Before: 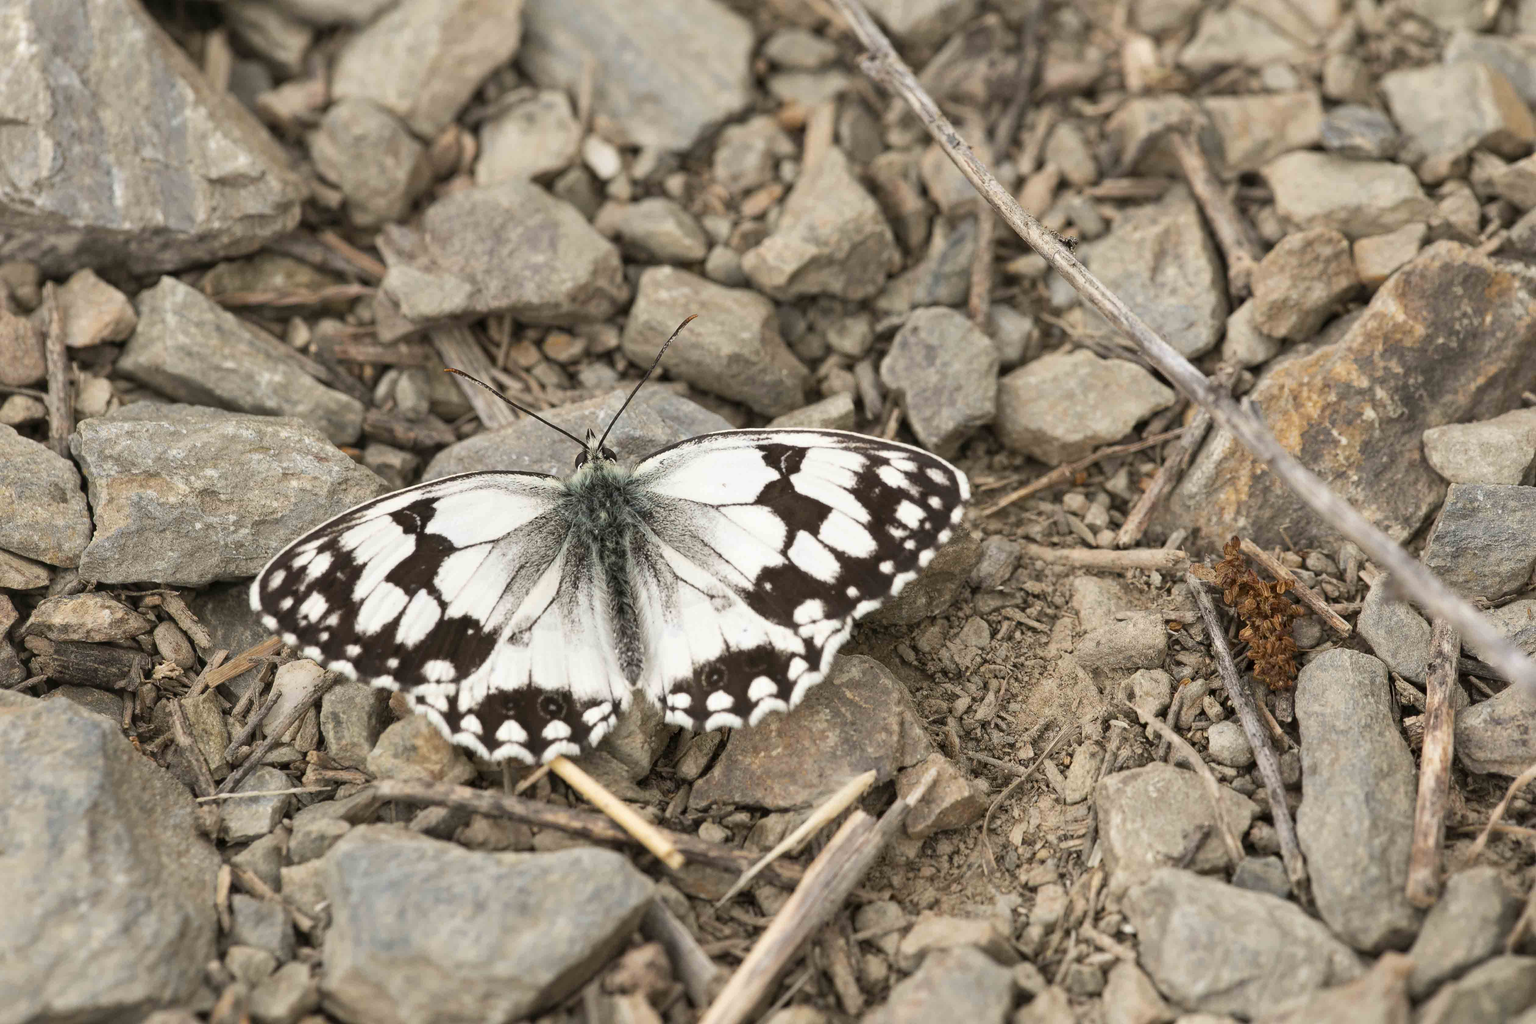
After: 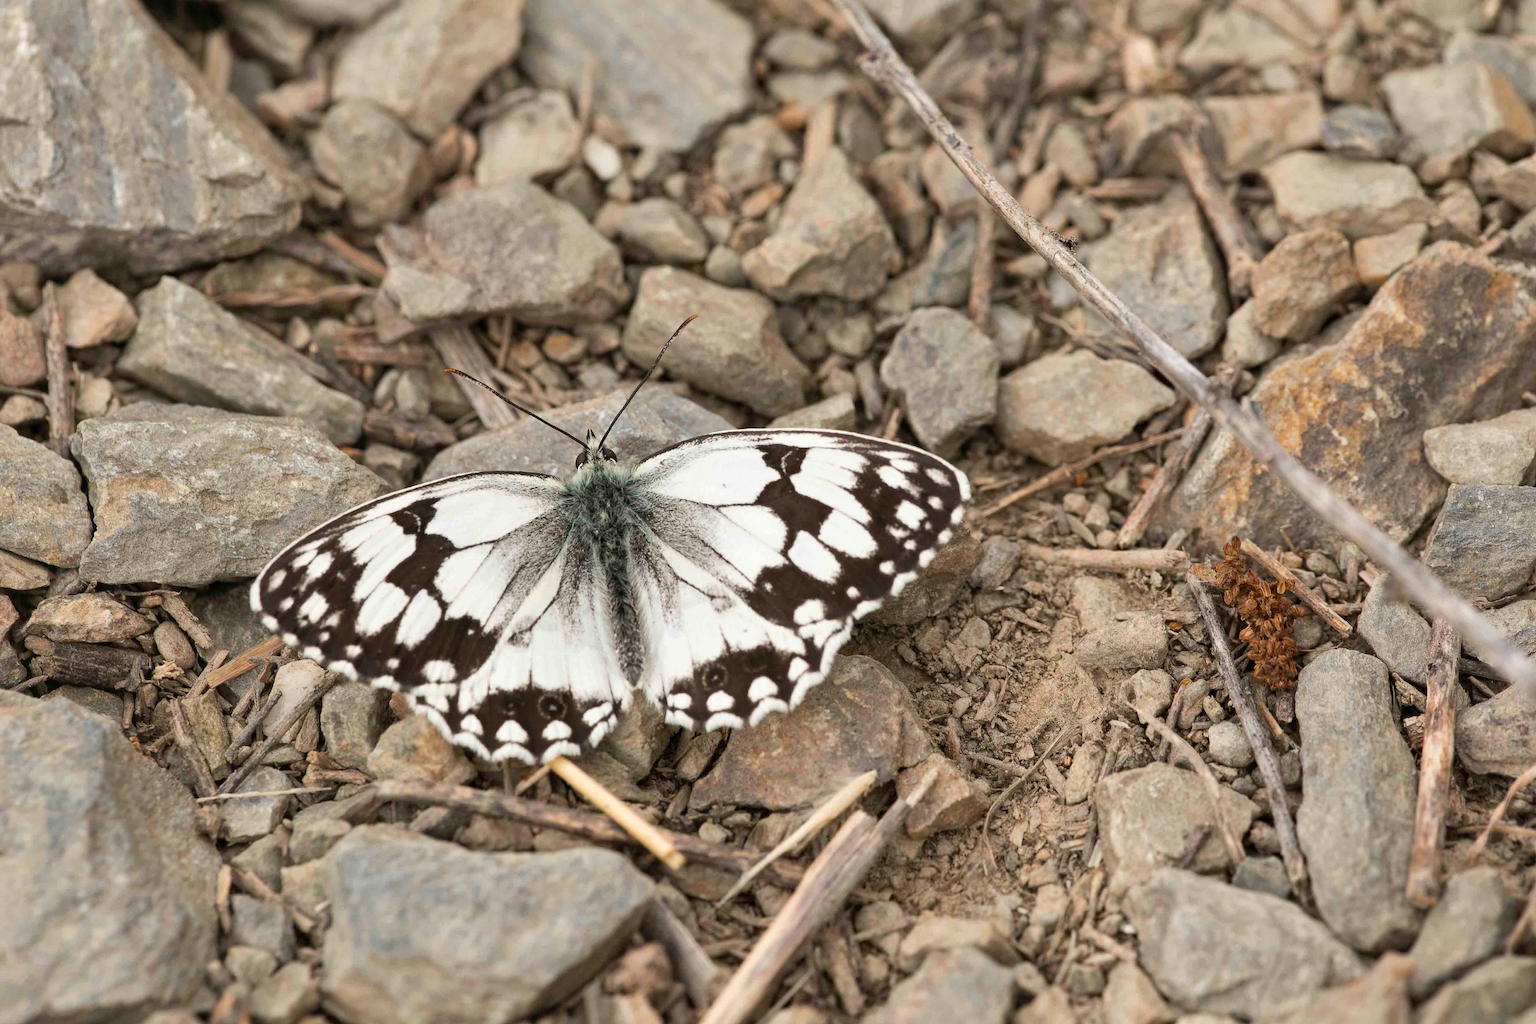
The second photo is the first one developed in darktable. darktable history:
color balance rgb: power › hue 60.98°, perceptual saturation grading › global saturation 0.72%
shadows and highlights: shadows 35.33, highlights -34.76, soften with gaussian
